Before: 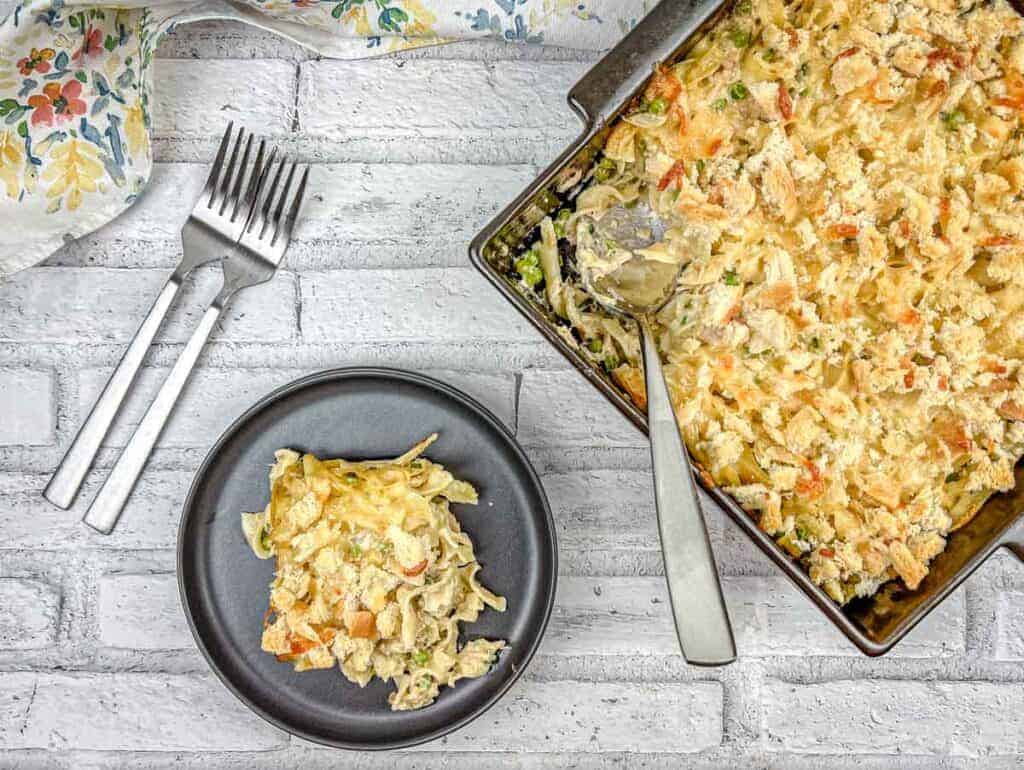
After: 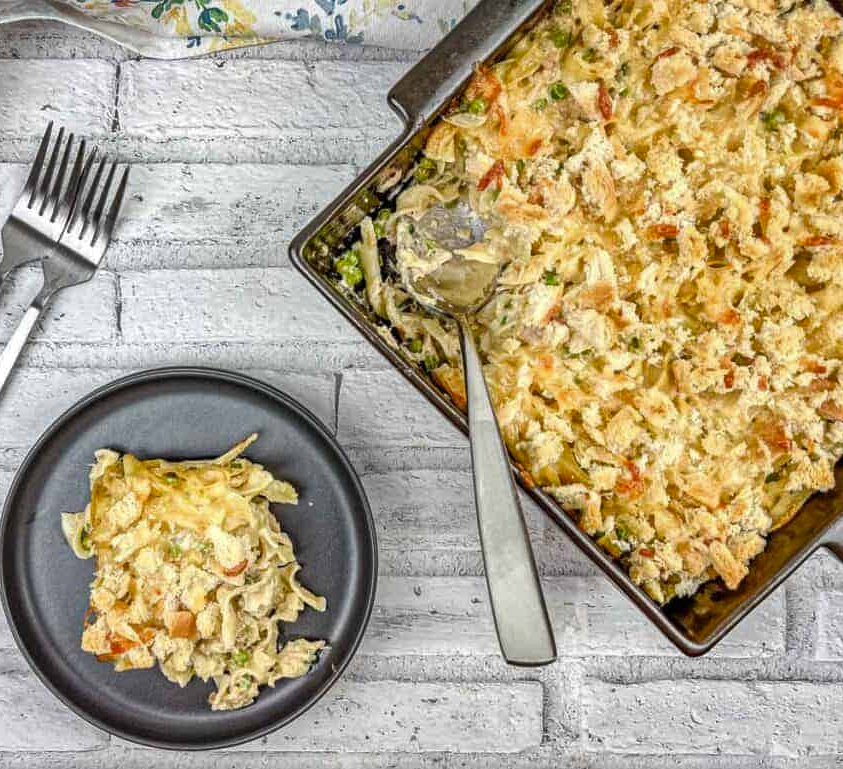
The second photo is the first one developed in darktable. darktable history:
crop: left 17.582%, bottom 0.031%
shadows and highlights: soften with gaussian
